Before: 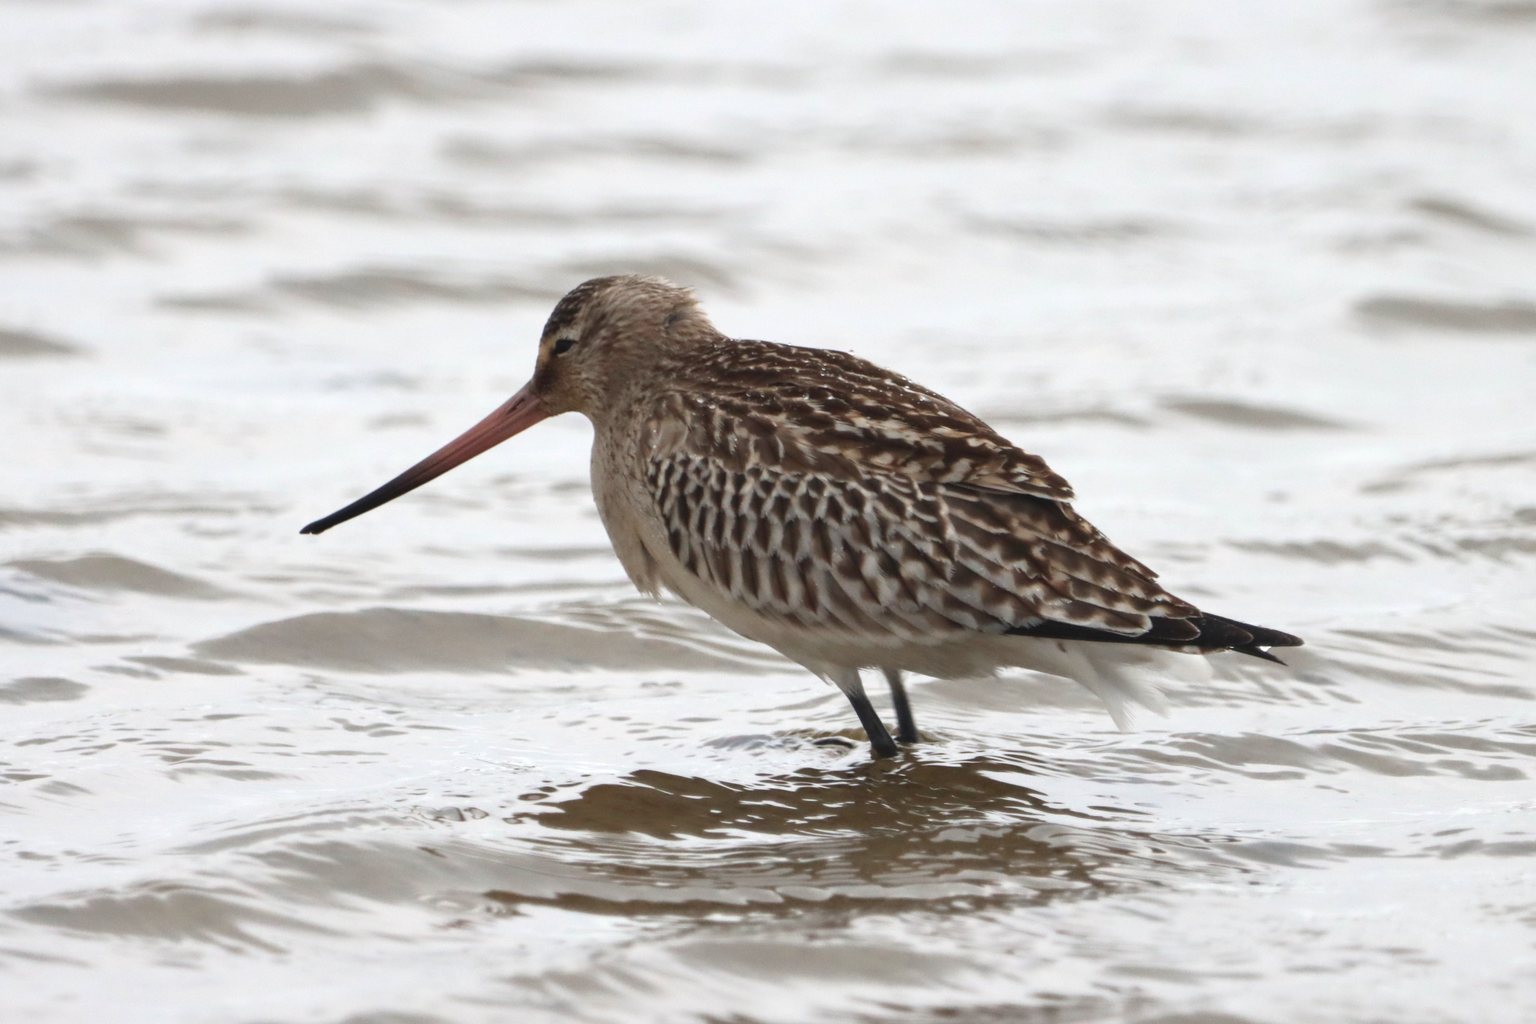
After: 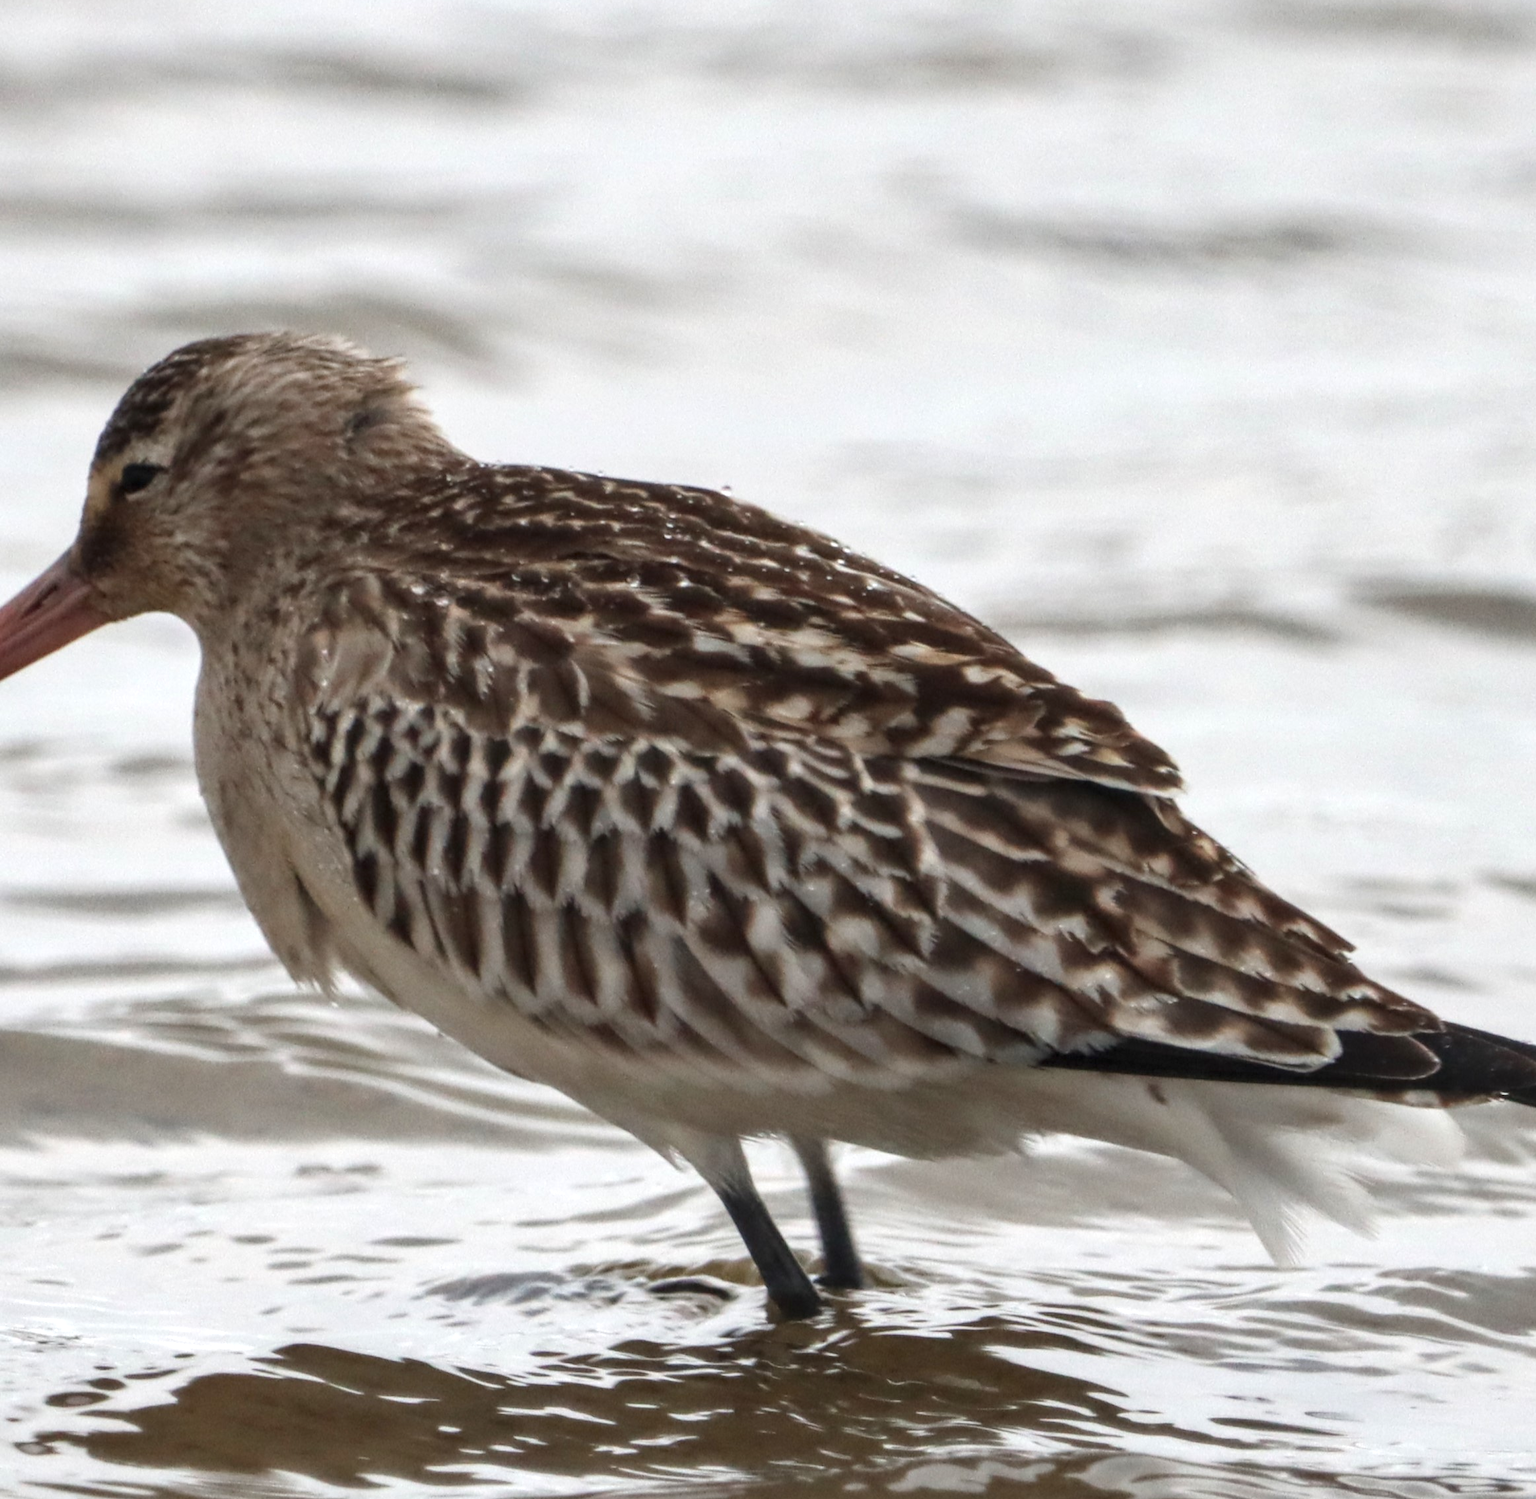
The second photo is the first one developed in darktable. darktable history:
crop: left 32.291%, top 10.981%, right 18.781%, bottom 17.34%
local contrast: highlights 83%, shadows 79%
shadows and highlights: radius 125.84, shadows 30.48, highlights -30.65, low approximation 0.01, soften with gaussian
